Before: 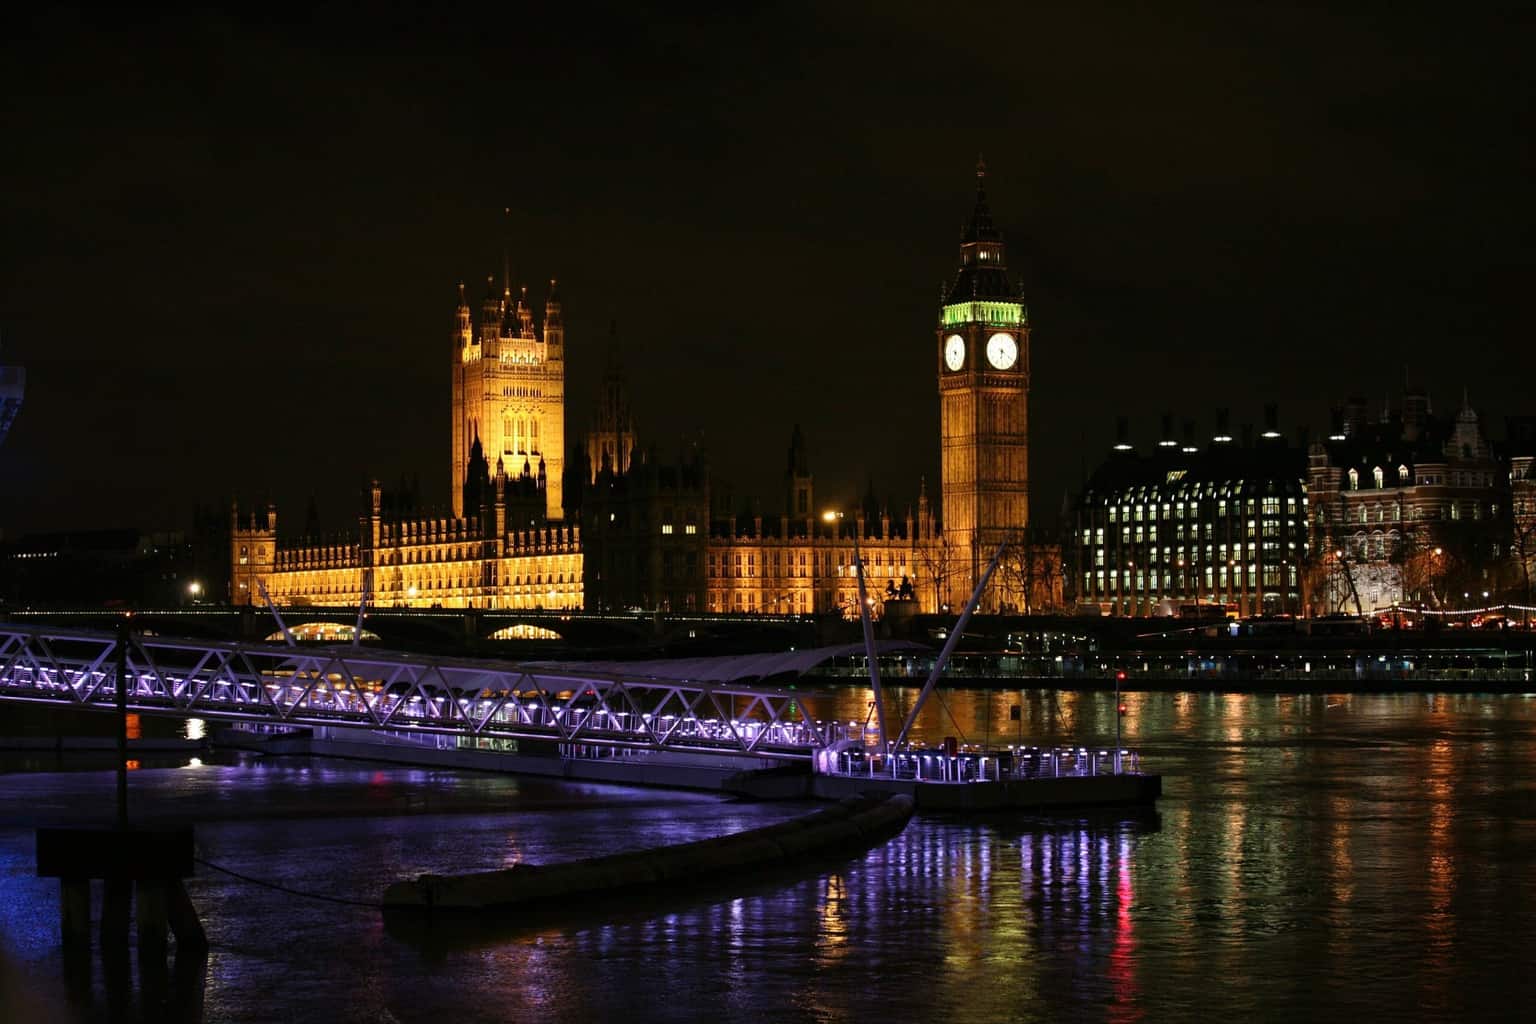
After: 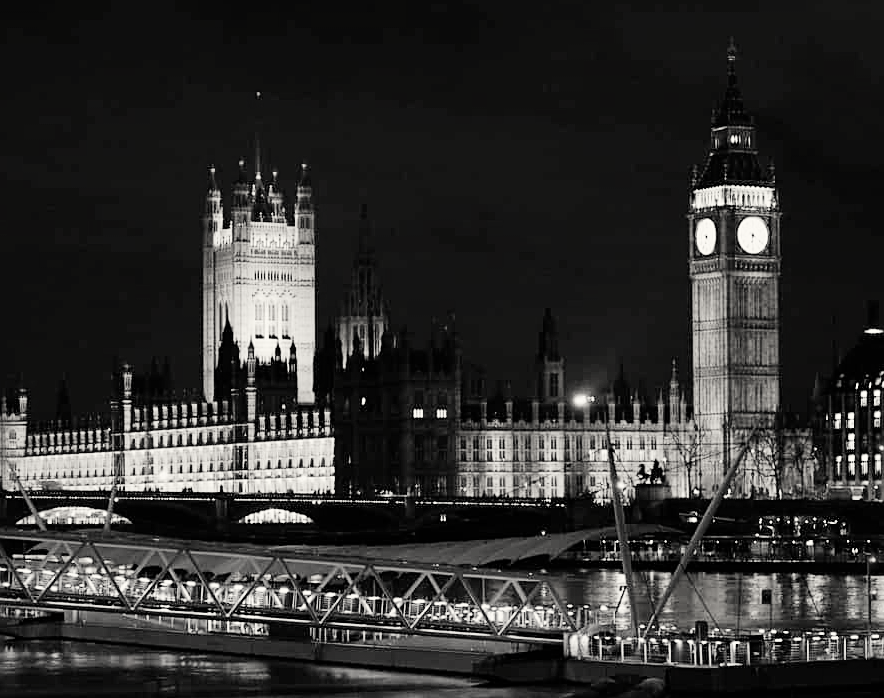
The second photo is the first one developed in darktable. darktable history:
contrast brightness saturation: saturation -0.988
exposure: black level correction 0, exposure 1.496 EV, compensate highlight preservation false
color correction: highlights b* 2.96
crop: left 16.222%, top 11.34%, right 26.193%, bottom 20.488%
color balance rgb: highlights gain › luminance 6.355%, highlights gain › chroma 2.576%, highlights gain › hue 89.57°, perceptual saturation grading › global saturation 0.552%, perceptual brilliance grading › highlights 2.699%
filmic rgb: black relative exposure -7.38 EV, white relative exposure 5.08 EV, hardness 3.21
sharpen: on, module defaults
